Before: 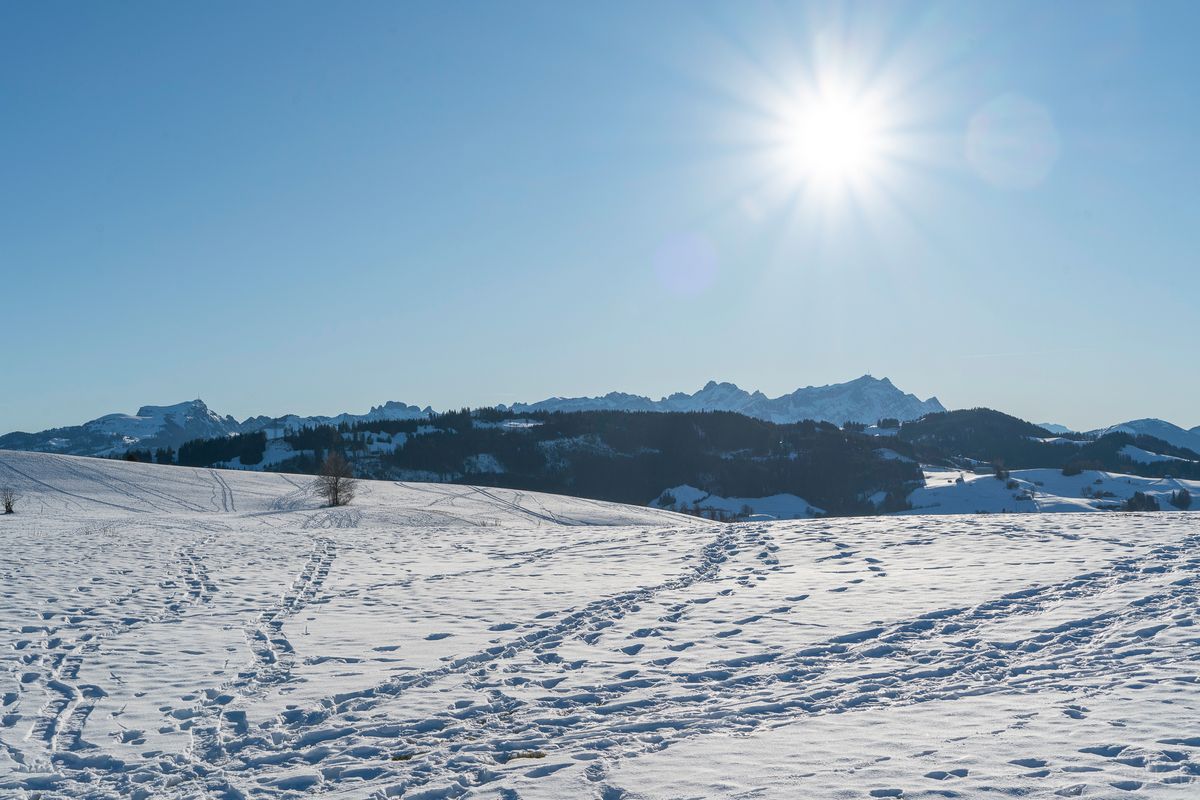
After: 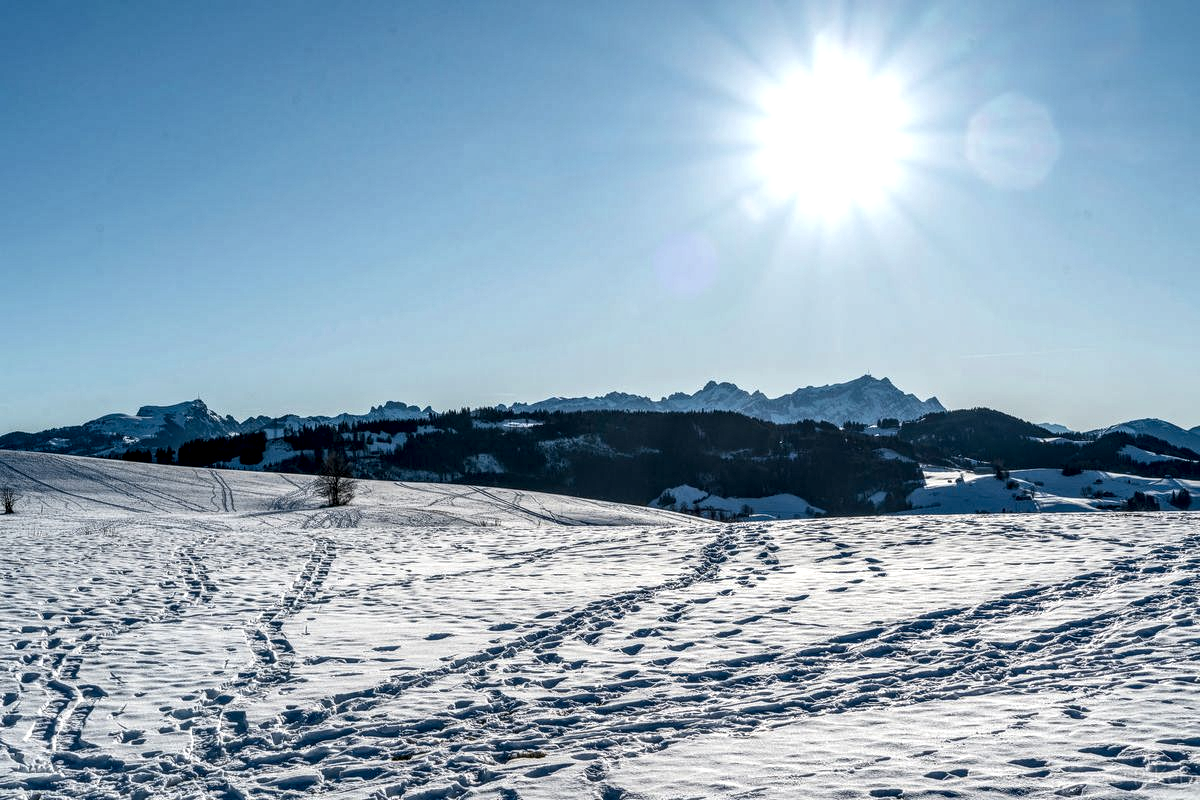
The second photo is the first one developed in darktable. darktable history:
local contrast: detail 204%
tone equalizer: luminance estimator HSV value / RGB max
